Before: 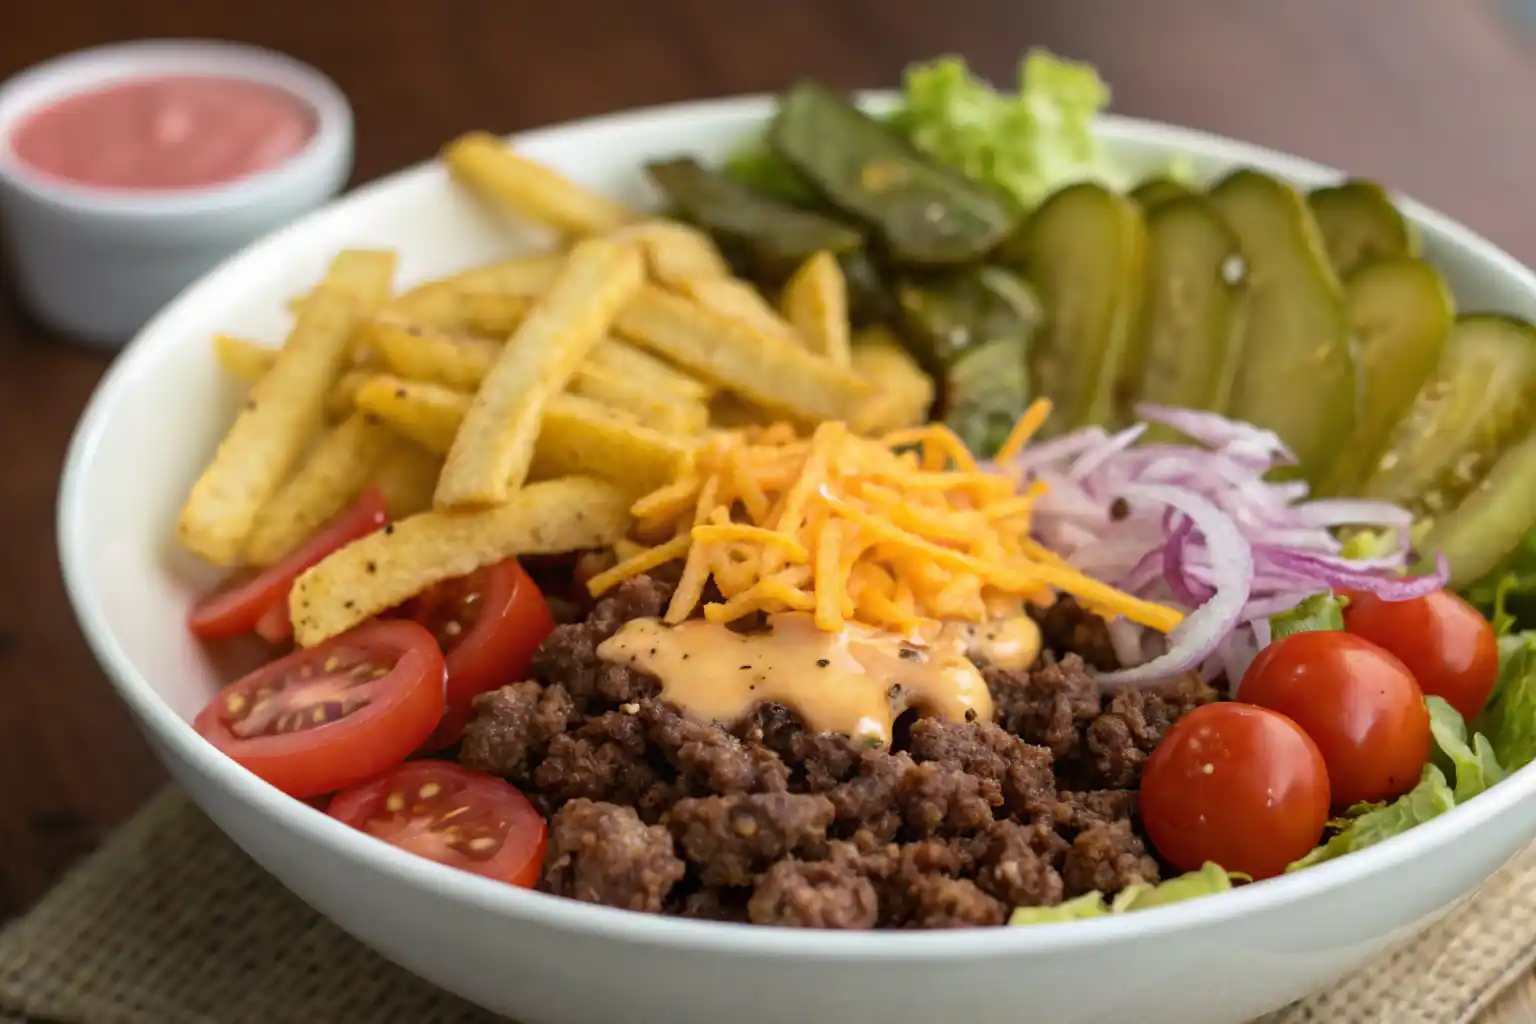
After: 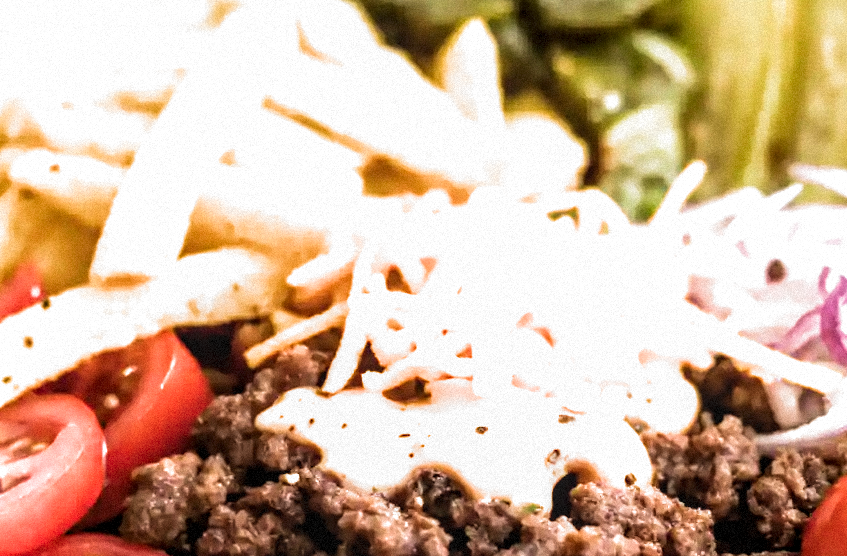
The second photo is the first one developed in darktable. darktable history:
grain: mid-tones bias 0%
exposure: black level correction 0, exposure 1.3 EV, compensate exposure bias true, compensate highlight preservation false
rotate and perspective: rotation -1°, crop left 0.011, crop right 0.989, crop top 0.025, crop bottom 0.975
contrast brightness saturation: contrast 0.1, brightness 0.03, saturation 0.09
local contrast: on, module defaults
crop and rotate: left 22.13%, top 22.054%, right 22.026%, bottom 22.102%
filmic rgb: black relative exposure -8.2 EV, white relative exposure 2.2 EV, threshold 3 EV, hardness 7.11, latitude 75%, contrast 1.325, highlights saturation mix -2%, shadows ↔ highlights balance 30%, preserve chrominance RGB euclidean norm, color science v5 (2021), contrast in shadows safe, contrast in highlights safe, enable highlight reconstruction true
tone curve: color space Lab, independent channels, preserve colors none
